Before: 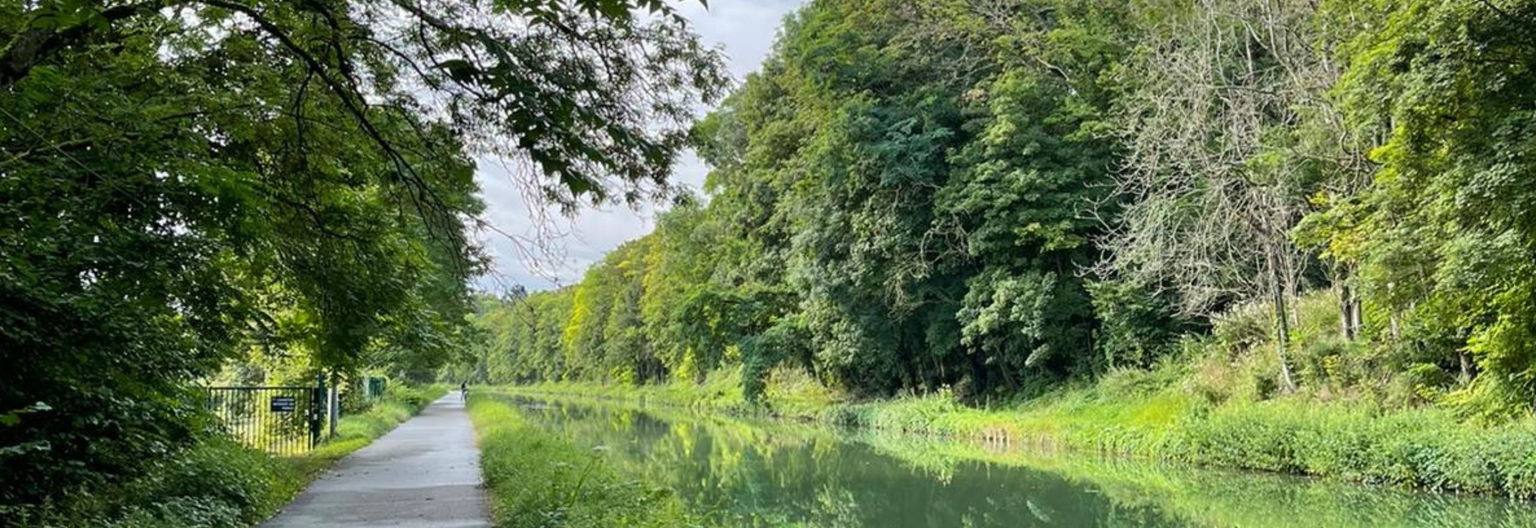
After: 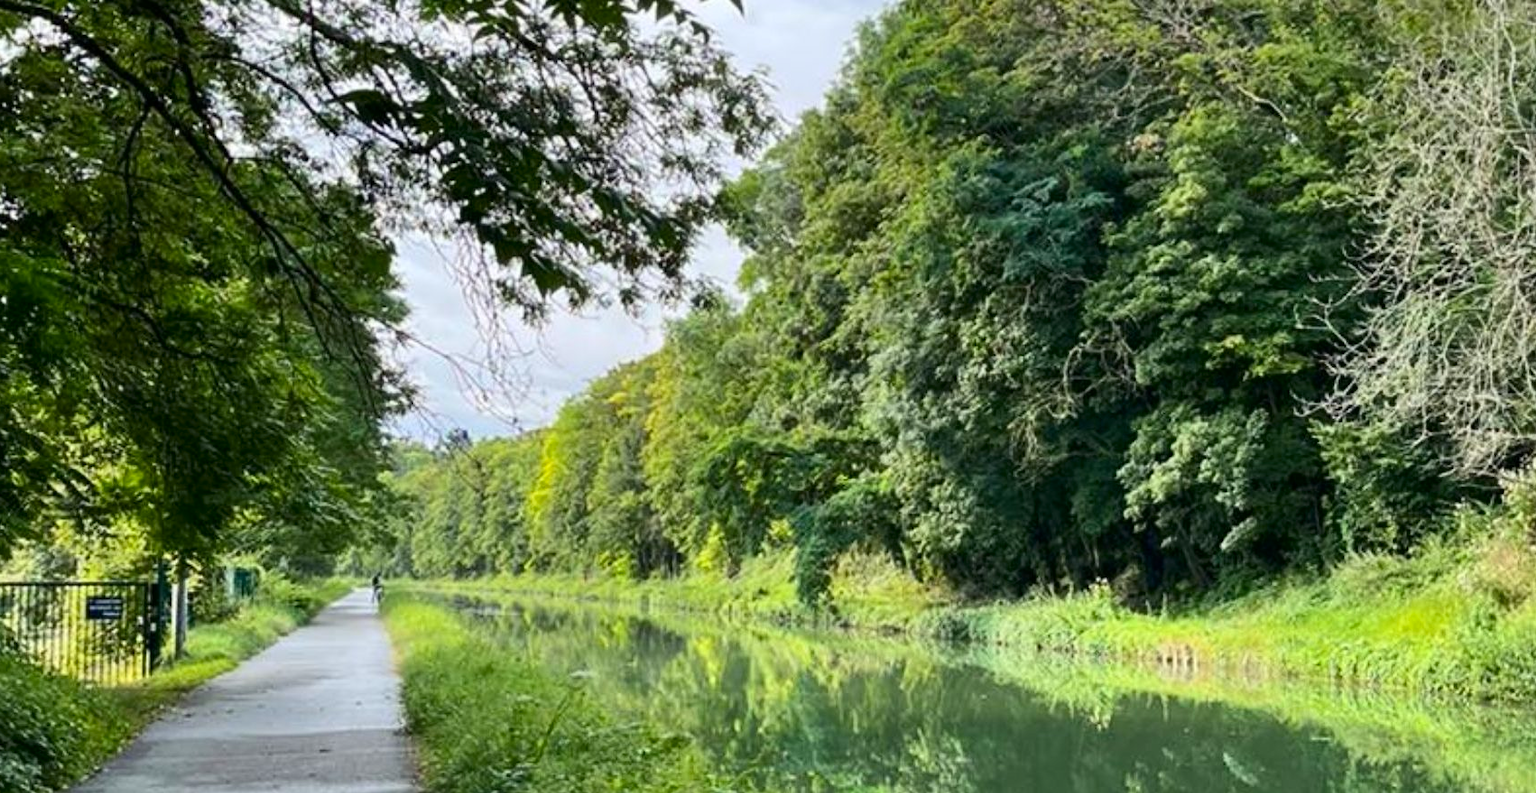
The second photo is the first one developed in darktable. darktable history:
crop and rotate: left 13.906%, right 19.601%
contrast brightness saturation: contrast 0.15, brightness -0.009, saturation 0.098
